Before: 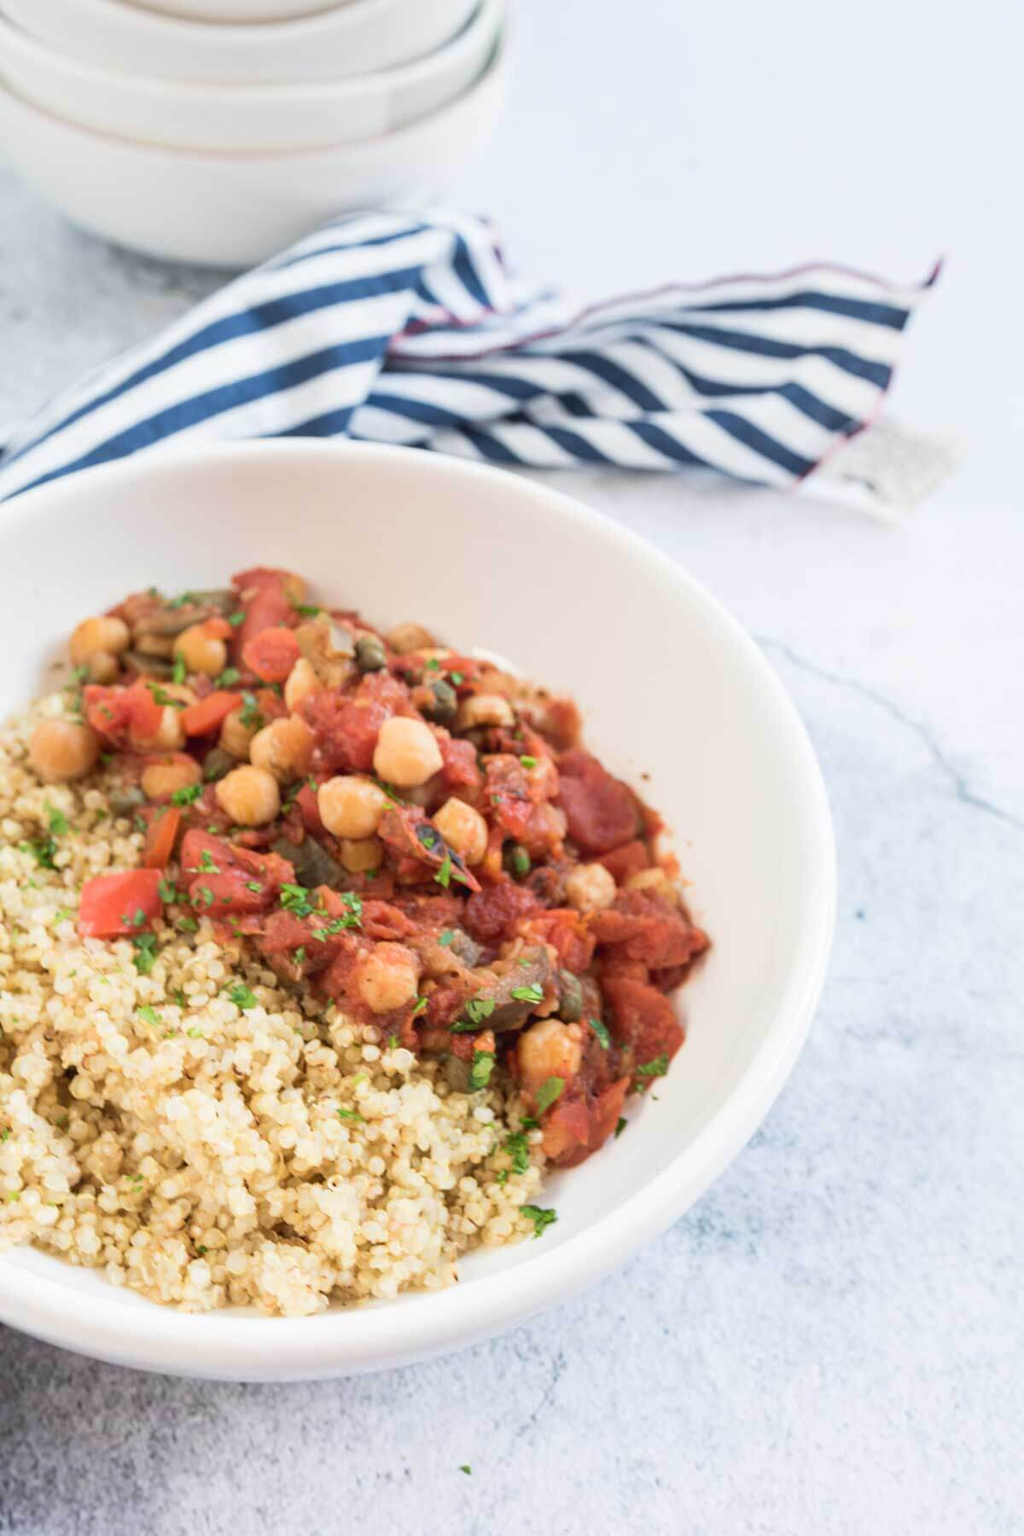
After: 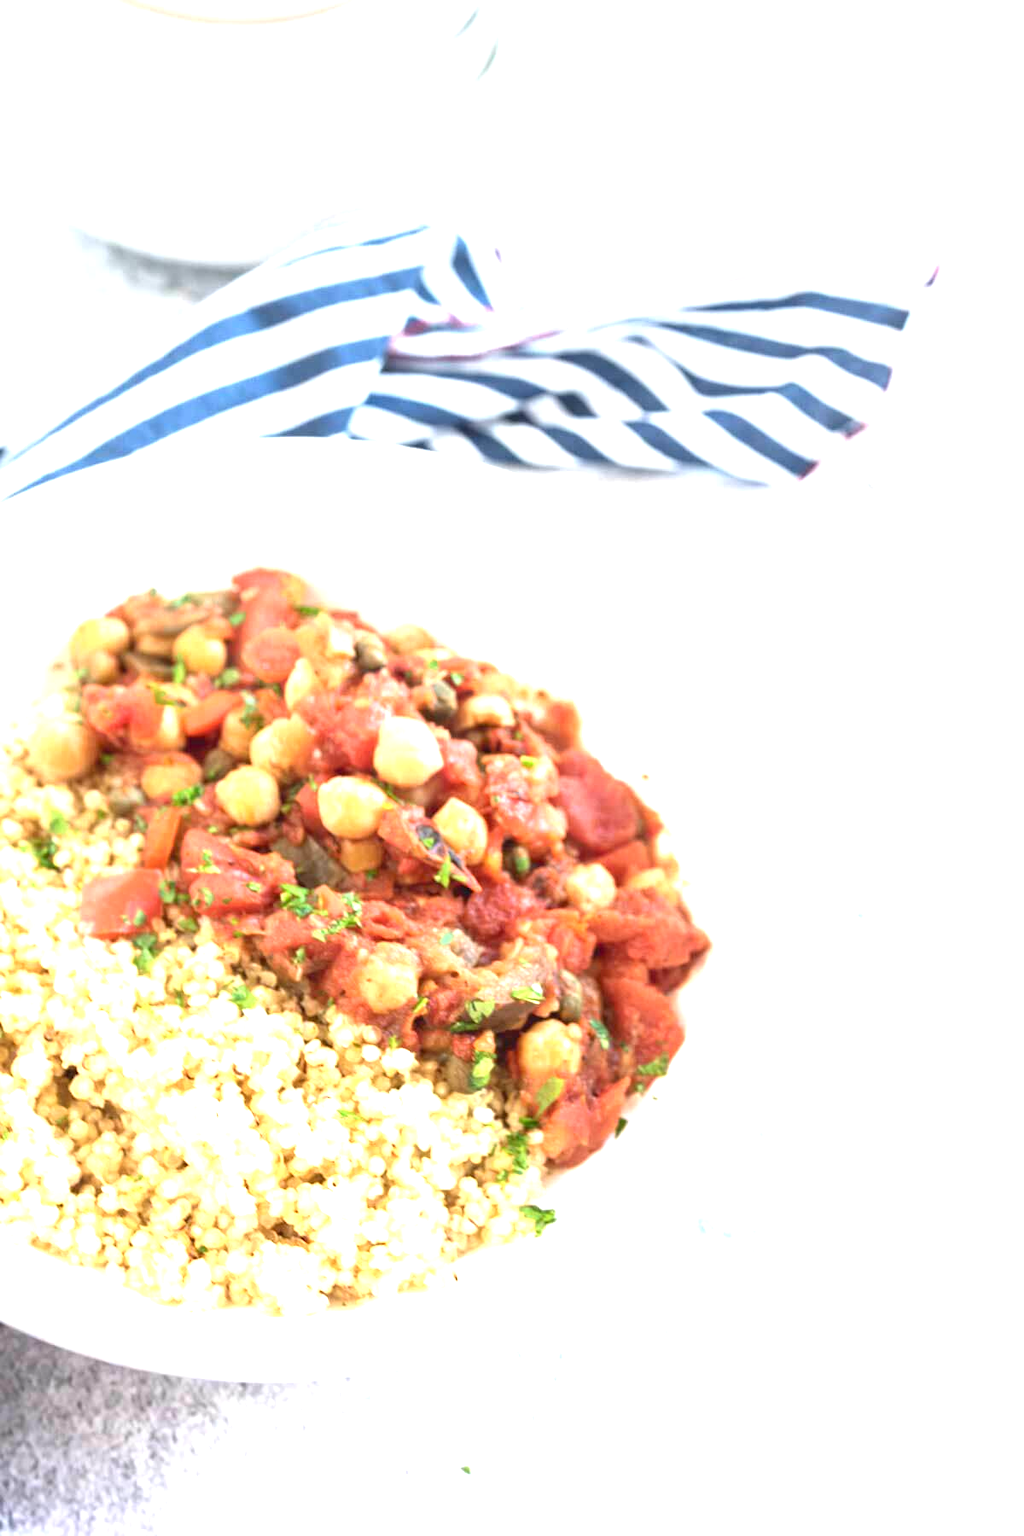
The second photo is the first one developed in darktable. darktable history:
exposure: black level correction 0, exposure 1.289 EV, compensate exposure bias true, compensate highlight preservation false
